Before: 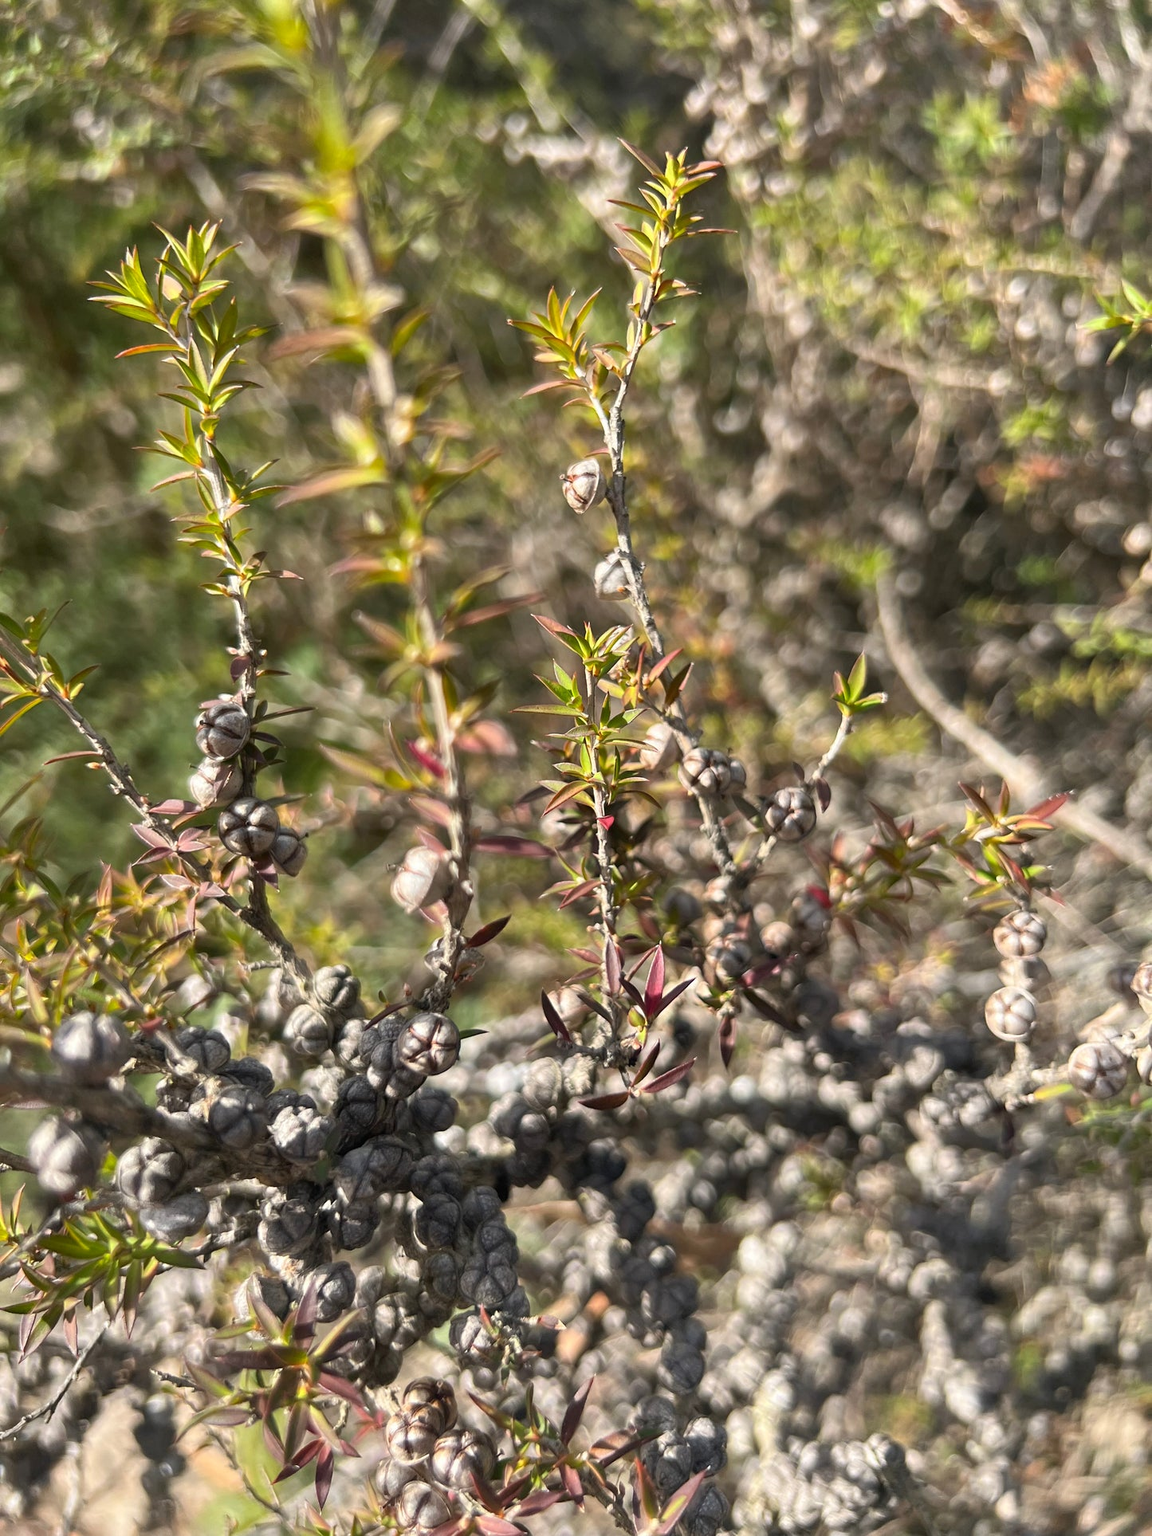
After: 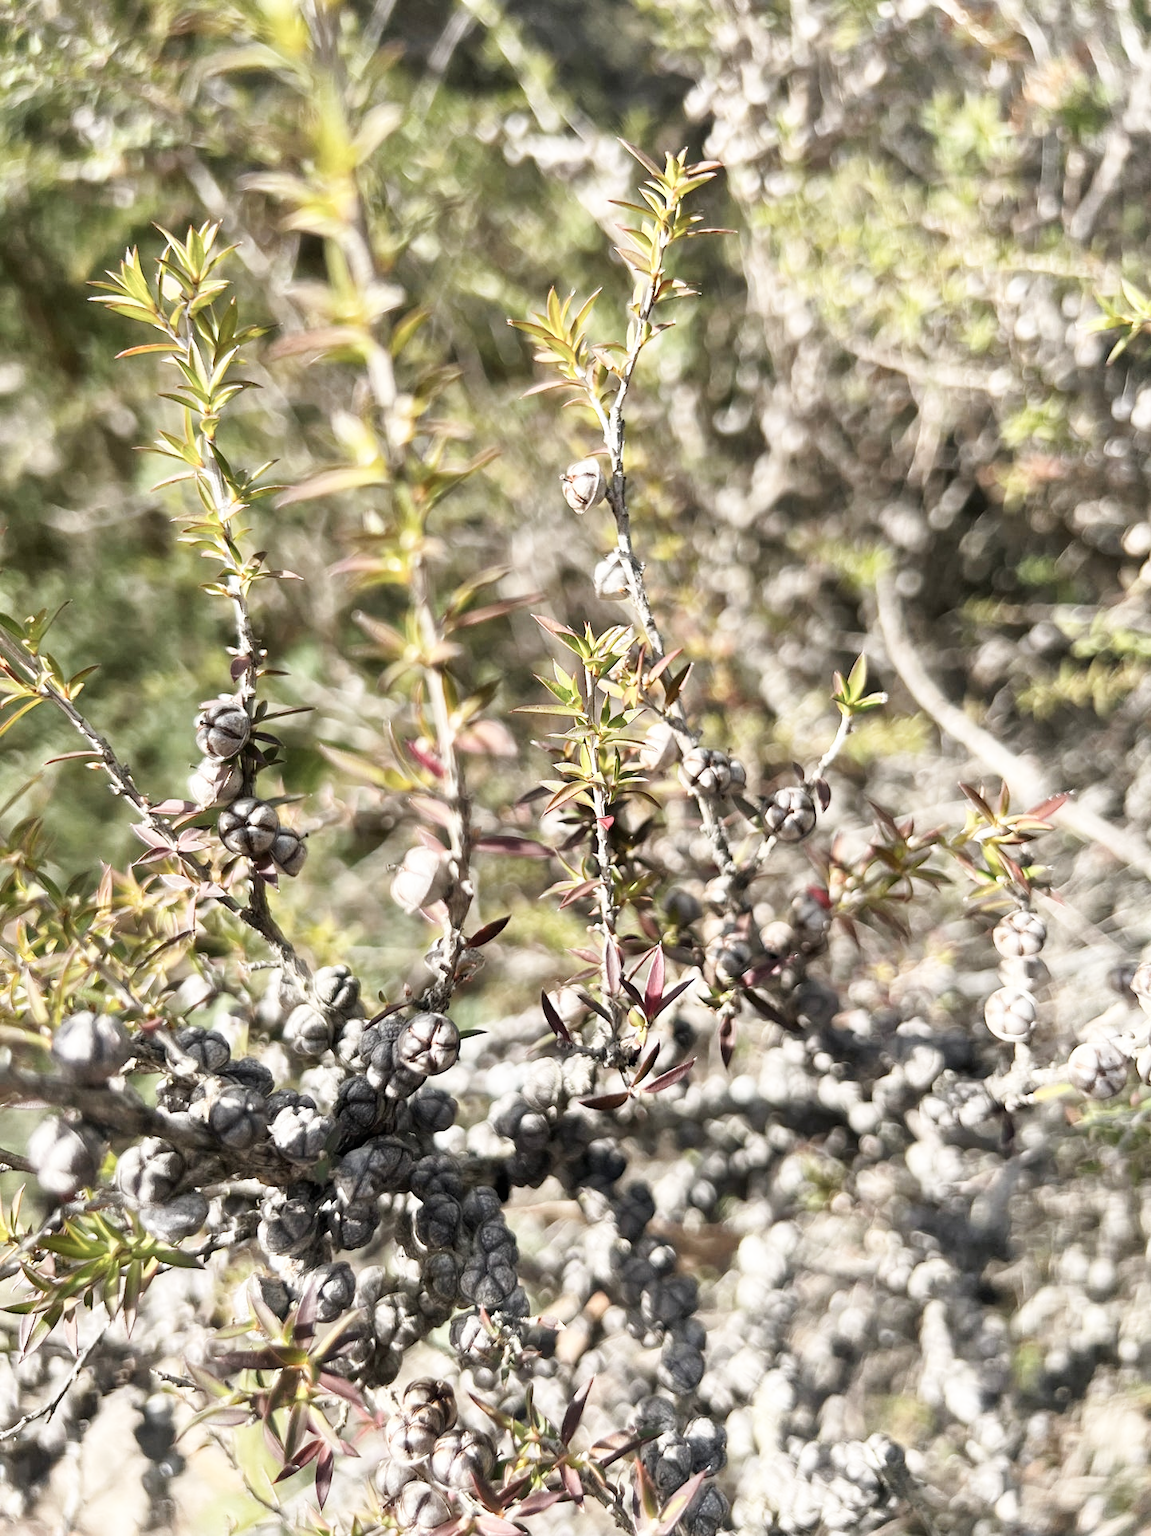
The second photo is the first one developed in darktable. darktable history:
contrast brightness saturation: contrast 0.1, saturation -0.36
base curve: curves: ch0 [(0, 0) (0.005, 0.002) (0.15, 0.3) (0.4, 0.7) (0.75, 0.95) (1, 1)], preserve colors none
